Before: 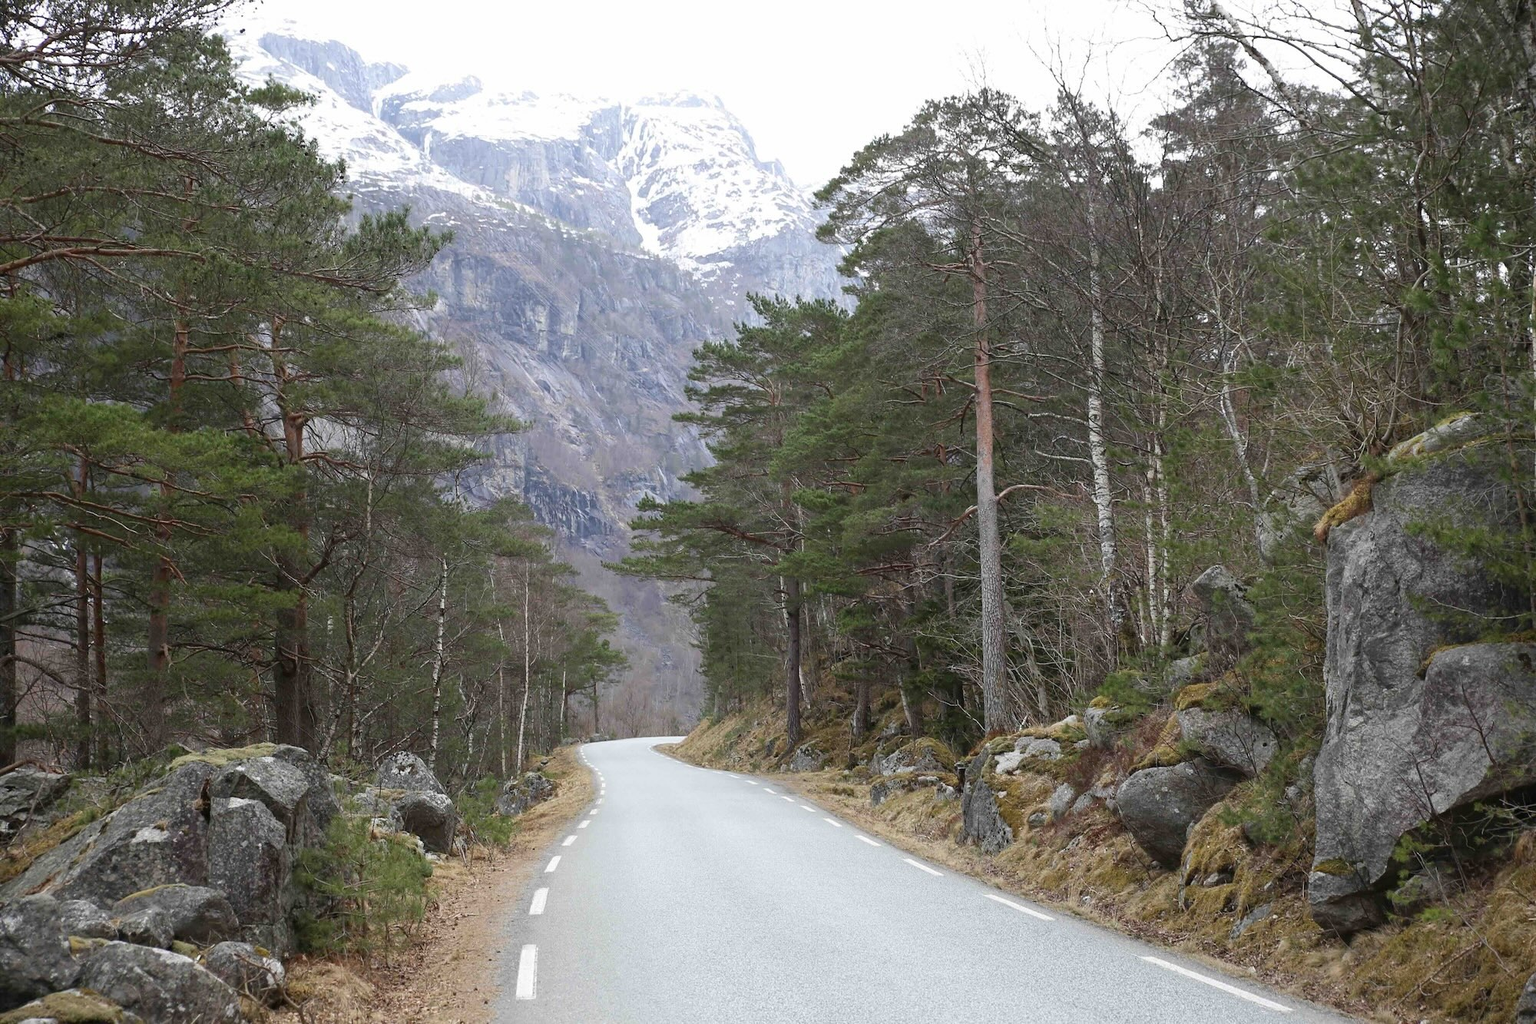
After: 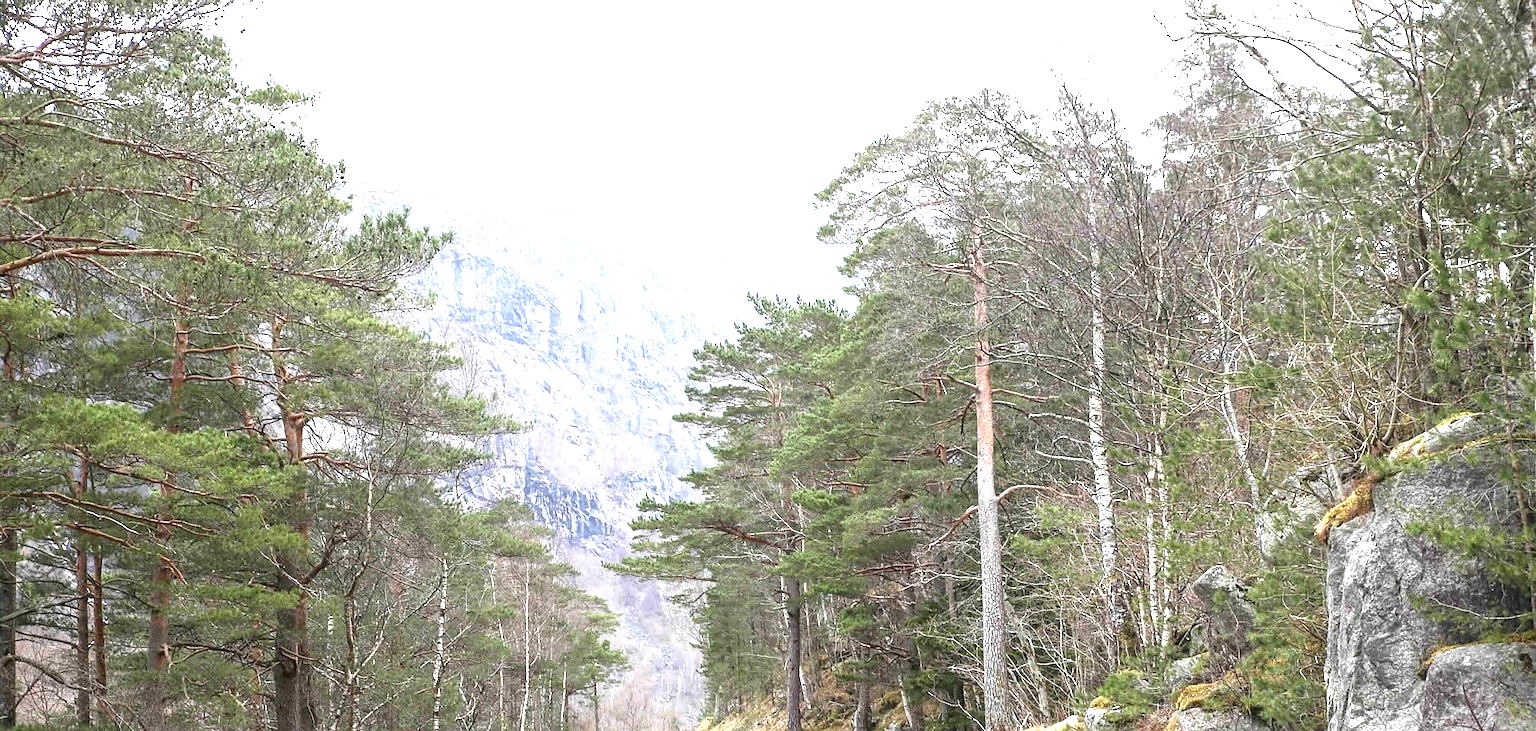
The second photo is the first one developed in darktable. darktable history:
sharpen: radius 1.458, amount 0.398, threshold 1.271
crop: bottom 28.576%
local contrast: on, module defaults
exposure: black level correction 0.001, exposure 1.719 EV, compensate exposure bias true, compensate highlight preservation false
